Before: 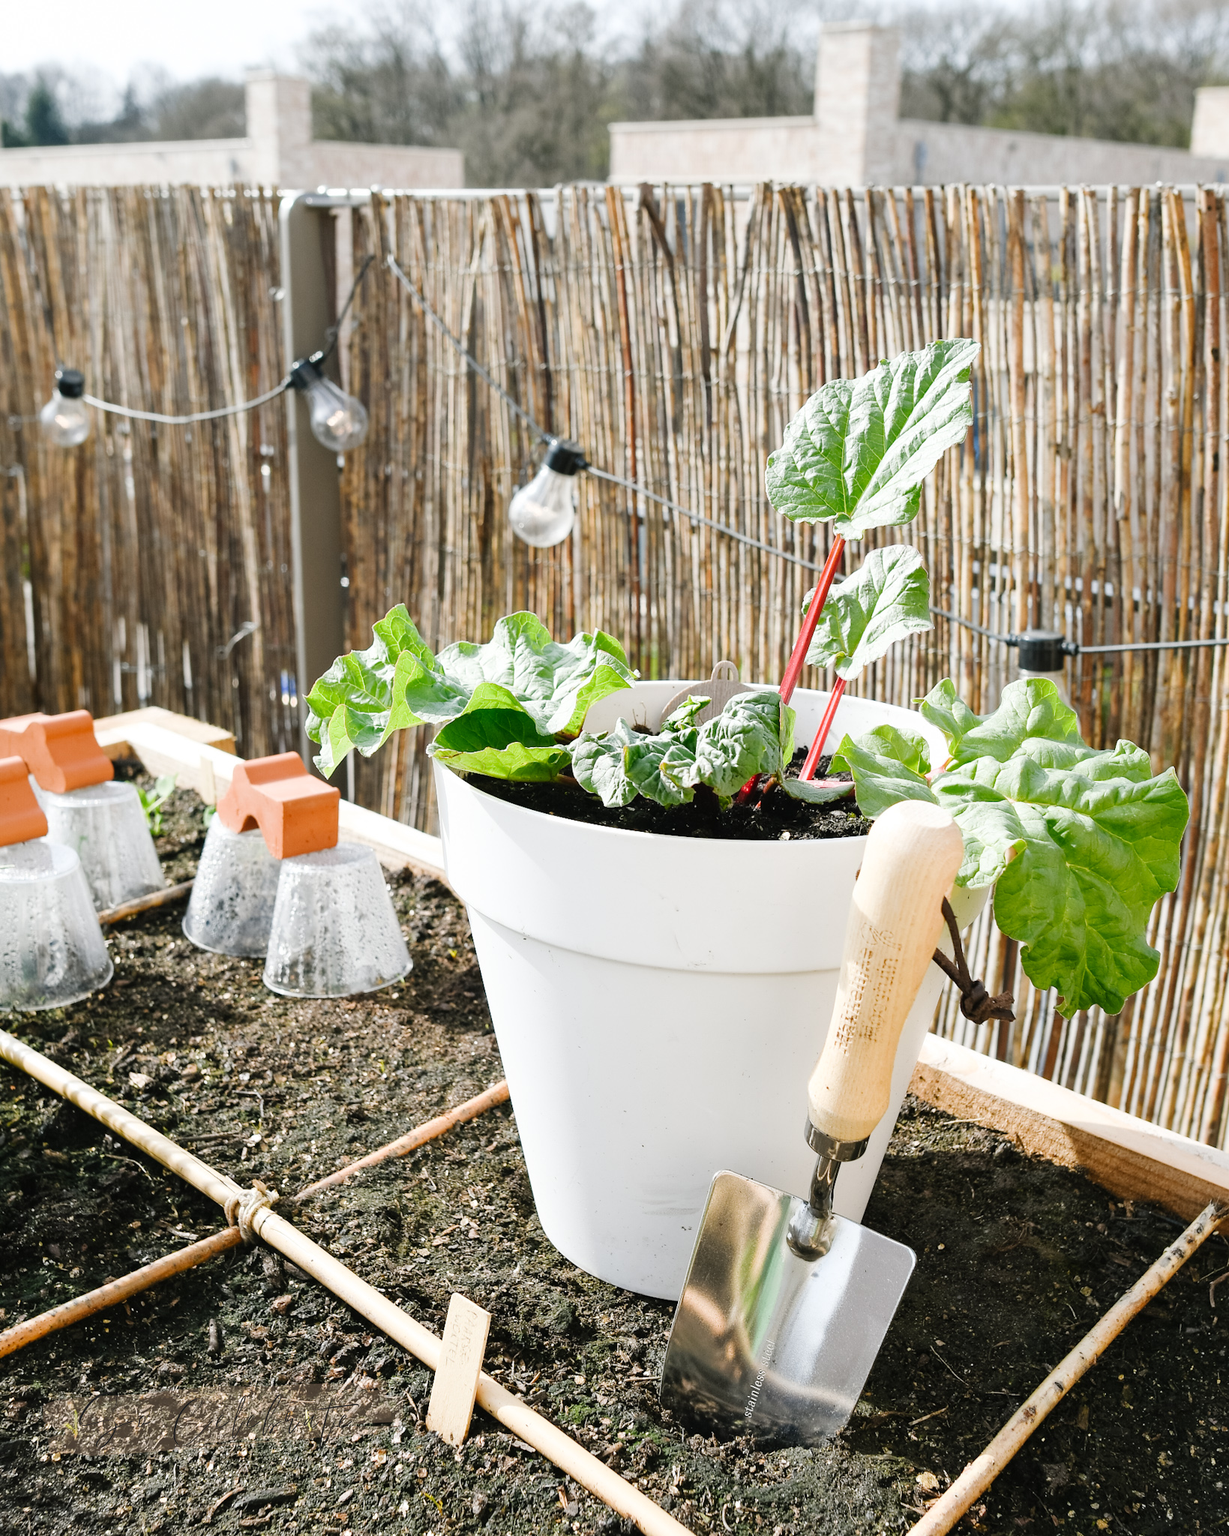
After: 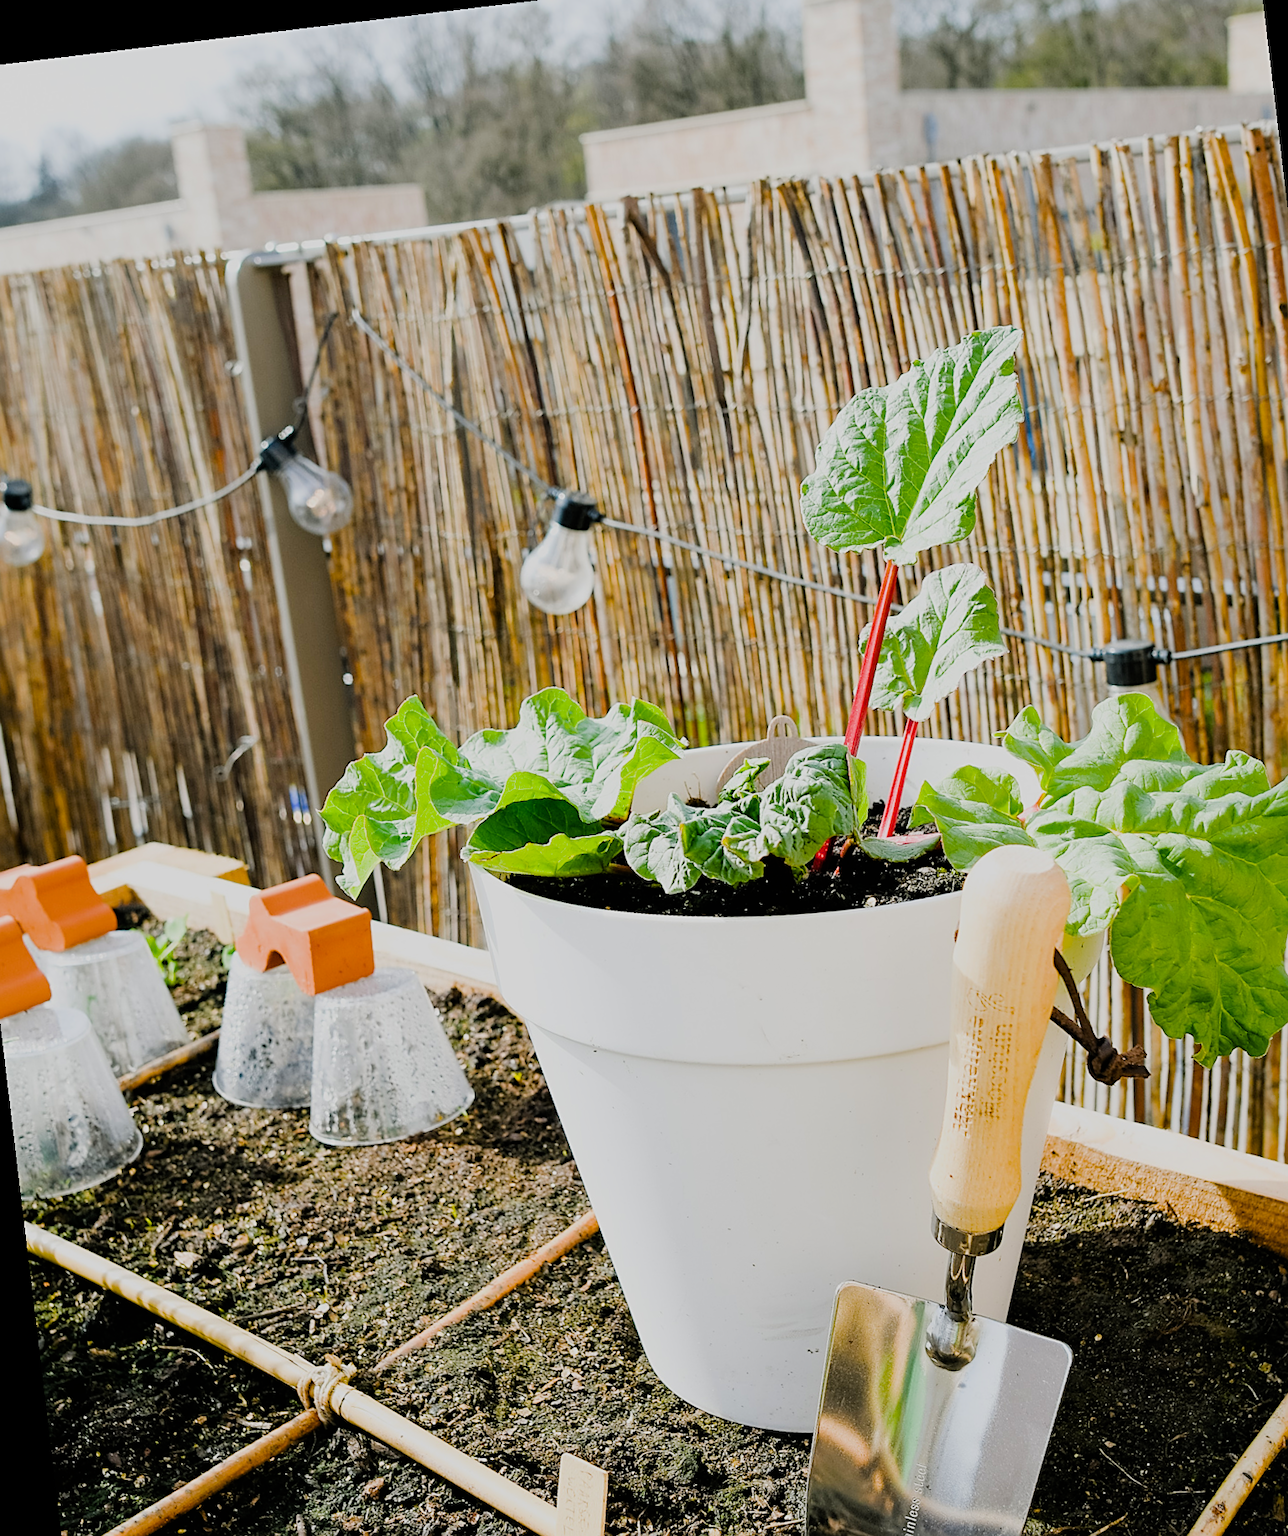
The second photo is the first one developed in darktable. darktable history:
sharpen: on, module defaults
color balance rgb: linear chroma grading › global chroma 15%, perceptual saturation grading › global saturation 30%
filmic rgb: black relative exposure -6.68 EV, white relative exposure 4.56 EV, hardness 3.25
rotate and perspective: rotation -6.83°, automatic cropping off
crop and rotate: left 7.196%, top 4.574%, right 10.605%, bottom 13.178%
